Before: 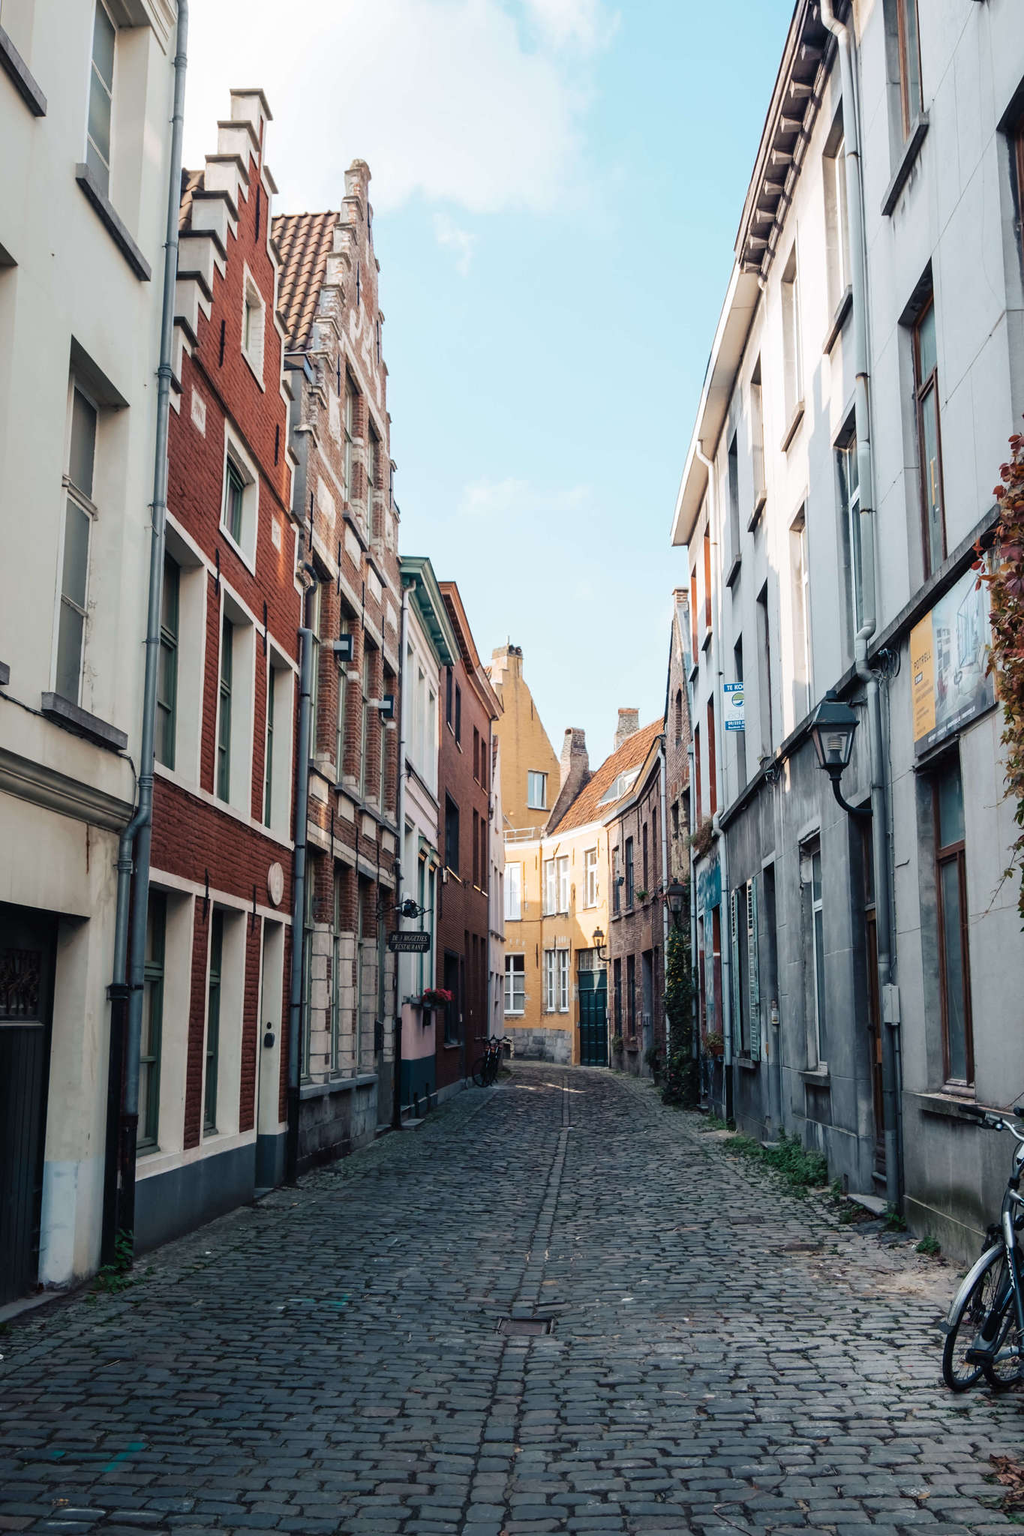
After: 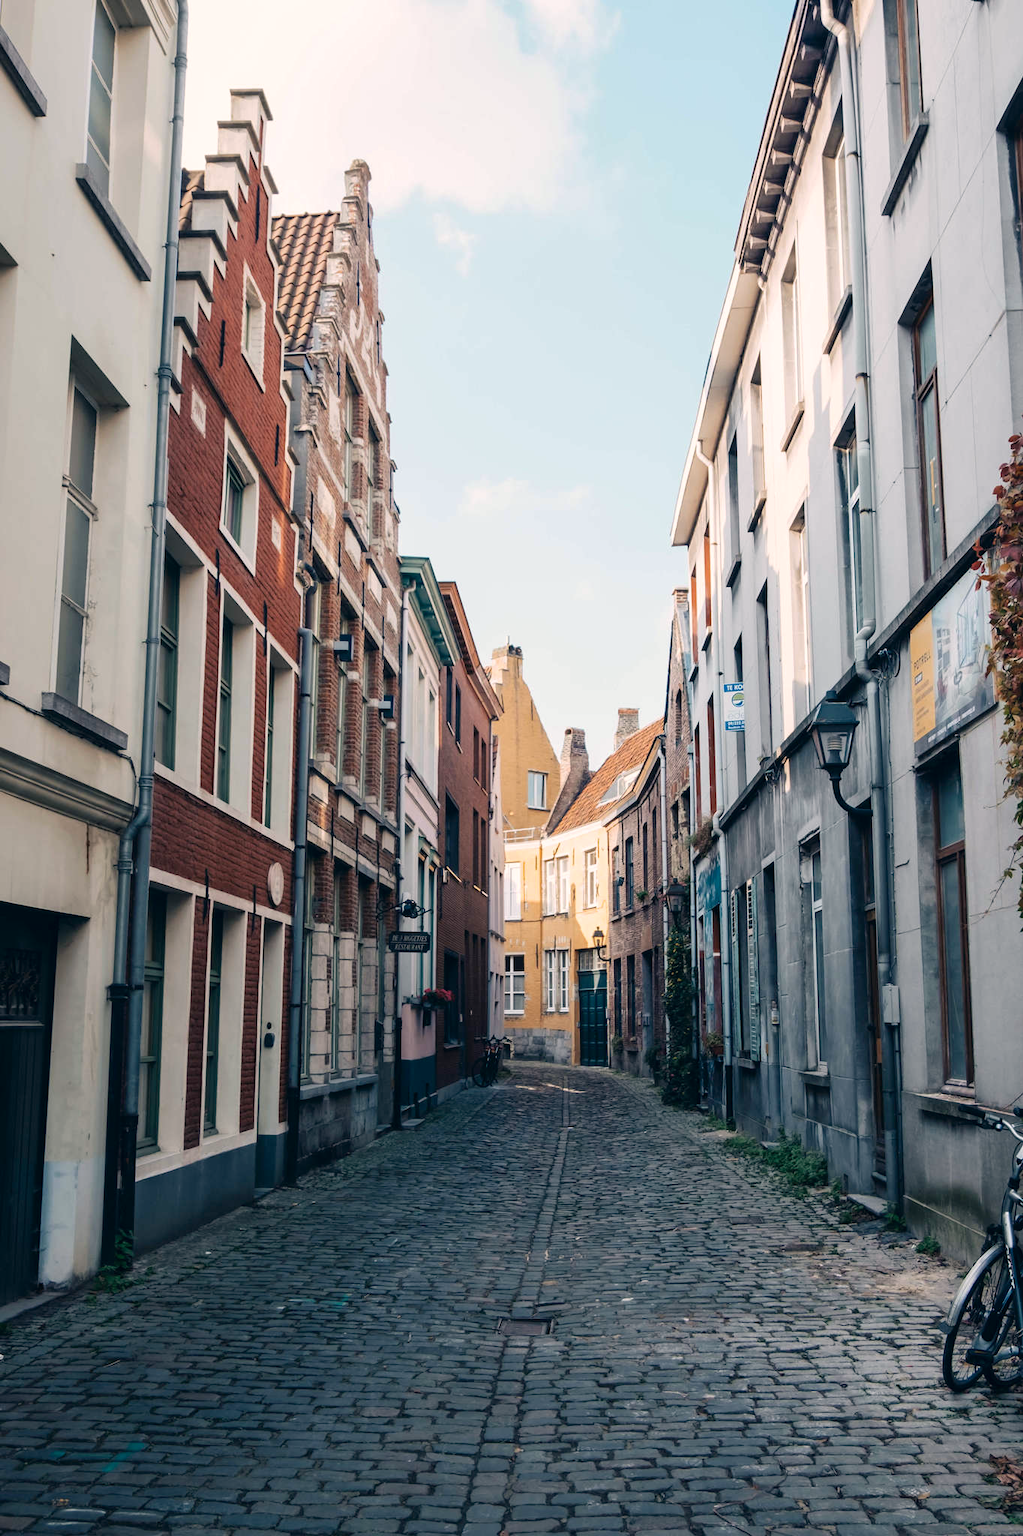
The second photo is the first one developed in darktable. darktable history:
color correction: highlights a* 5.48, highlights b* 5.32, shadows a* -4.41, shadows b* -5.24
